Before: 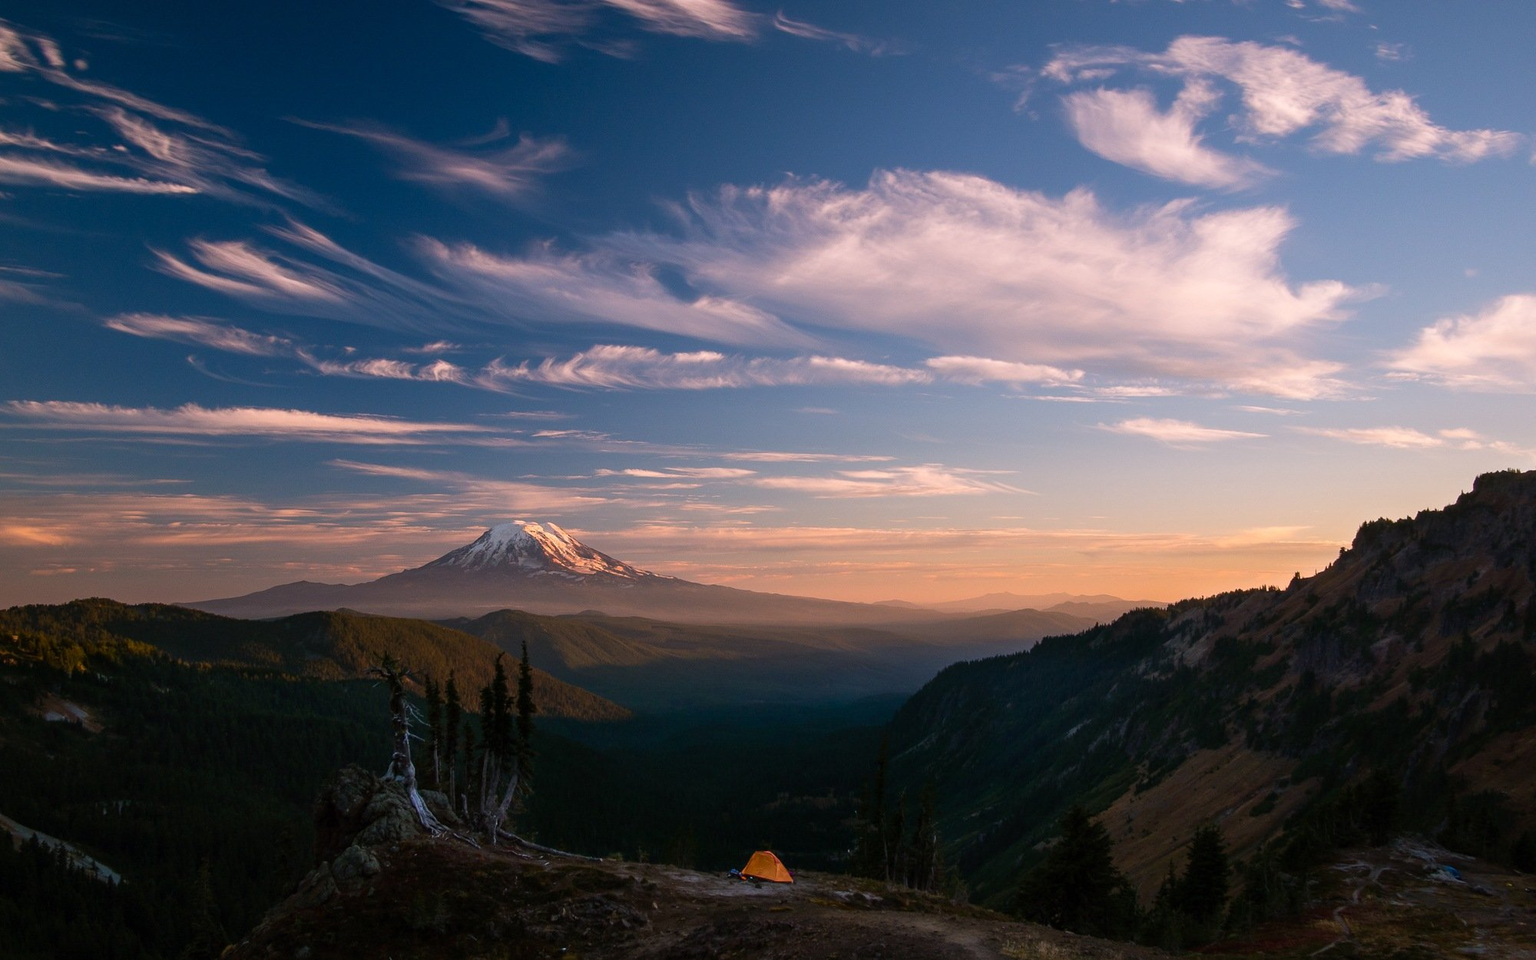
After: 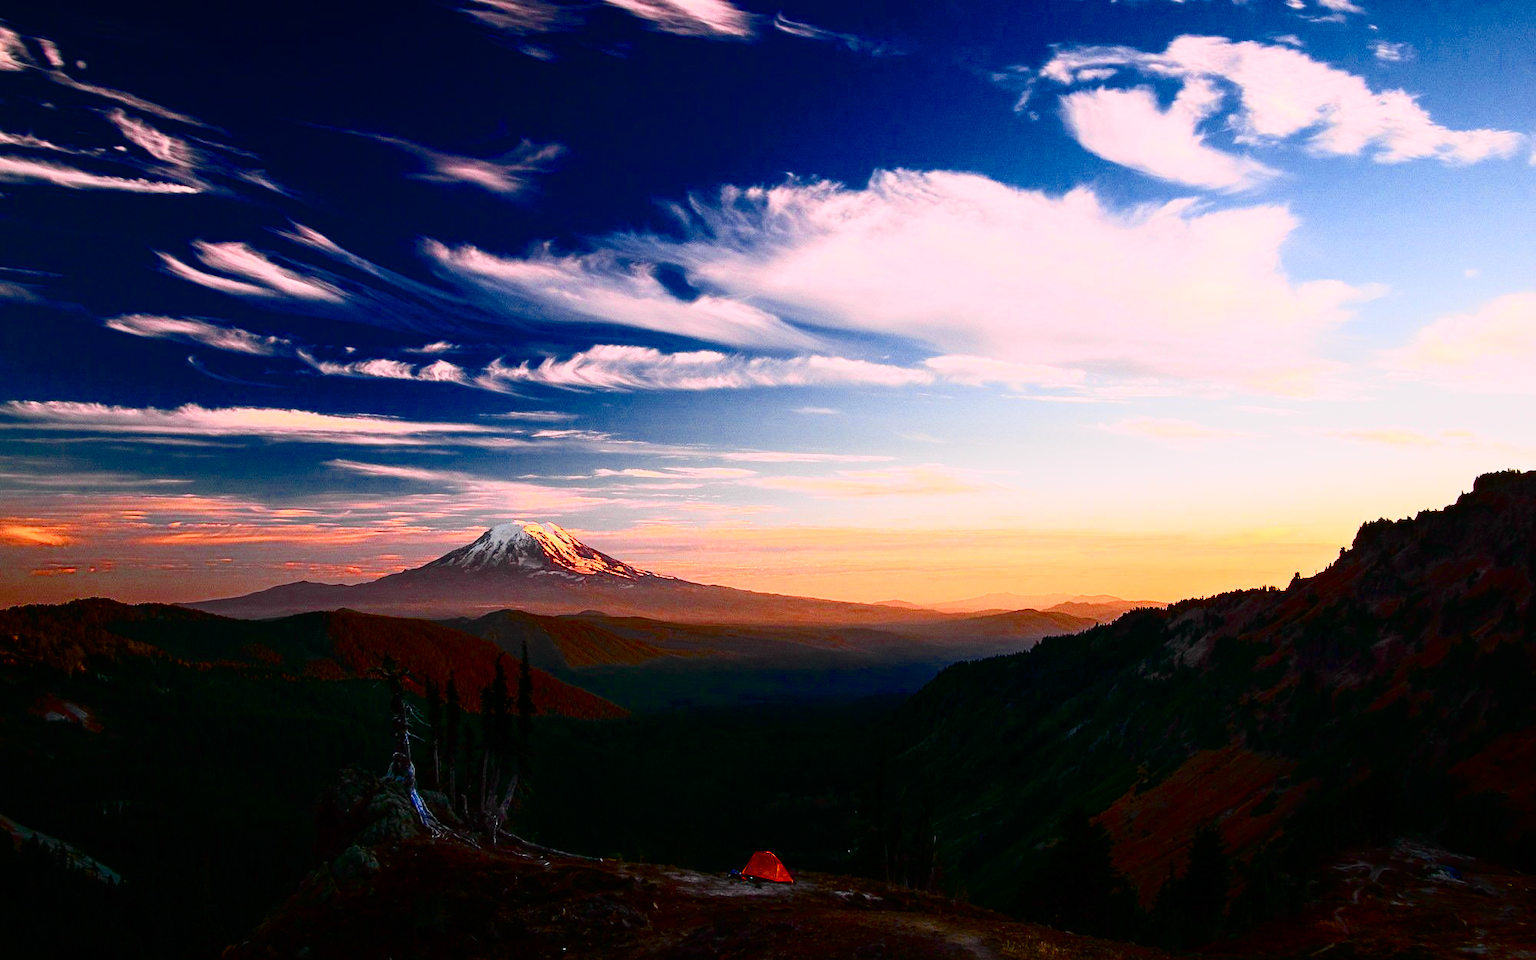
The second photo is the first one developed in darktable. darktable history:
tone curve: curves: ch0 [(0, 0) (0.062, 0.037) (0.142, 0.138) (0.359, 0.419) (0.469, 0.544) (0.634, 0.722) (0.839, 0.909) (0.998, 0.978)]; ch1 [(0, 0) (0.437, 0.408) (0.472, 0.47) (0.502, 0.503) (0.527, 0.523) (0.559, 0.573) (0.608, 0.665) (0.669, 0.748) (0.859, 0.899) (1, 1)]; ch2 [(0, 0) (0.33, 0.301) (0.421, 0.443) (0.473, 0.498) (0.502, 0.5) (0.535, 0.531) (0.575, 0.603) (0.608, 0.667) (1, 1)], color space Lab, independent channels, preserve colors none
color balance rgb: perceptual saturation grading › global saturation 20%, perceptual saturation grading › highlights -24.742%, perceptual saturation grading › shadows 49.405%, global vibrance 6.762%, saturation formula JzAzBz (2021)
contrast brightness saturation: contrast 0.411, brightness 0.113, saturation 0.206
